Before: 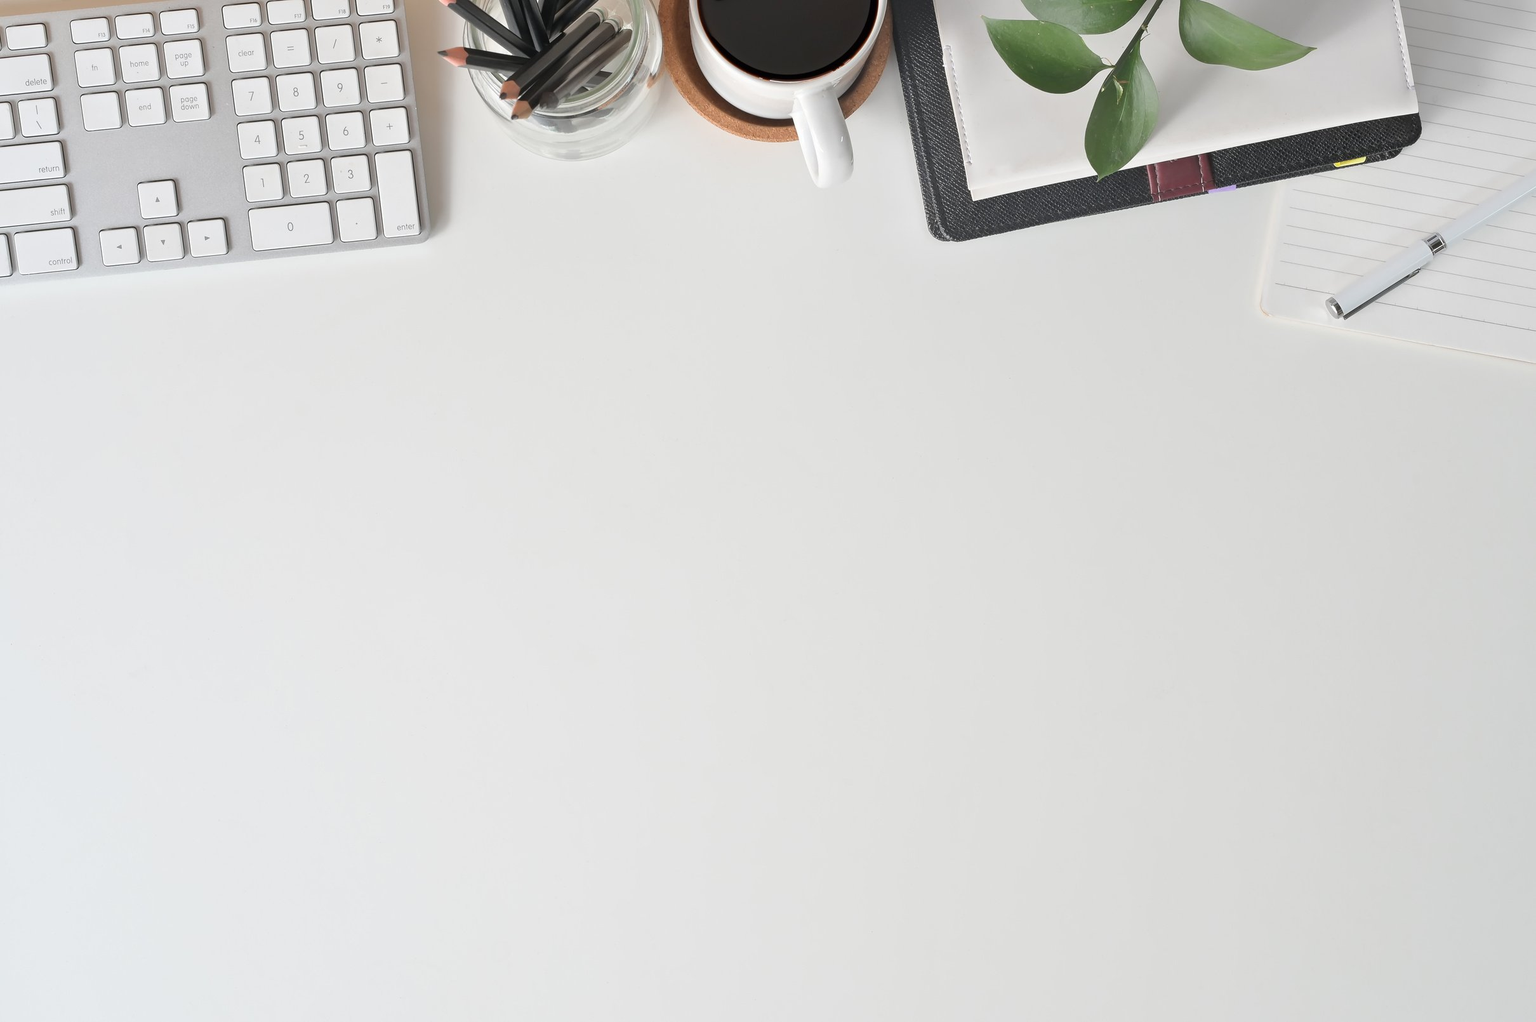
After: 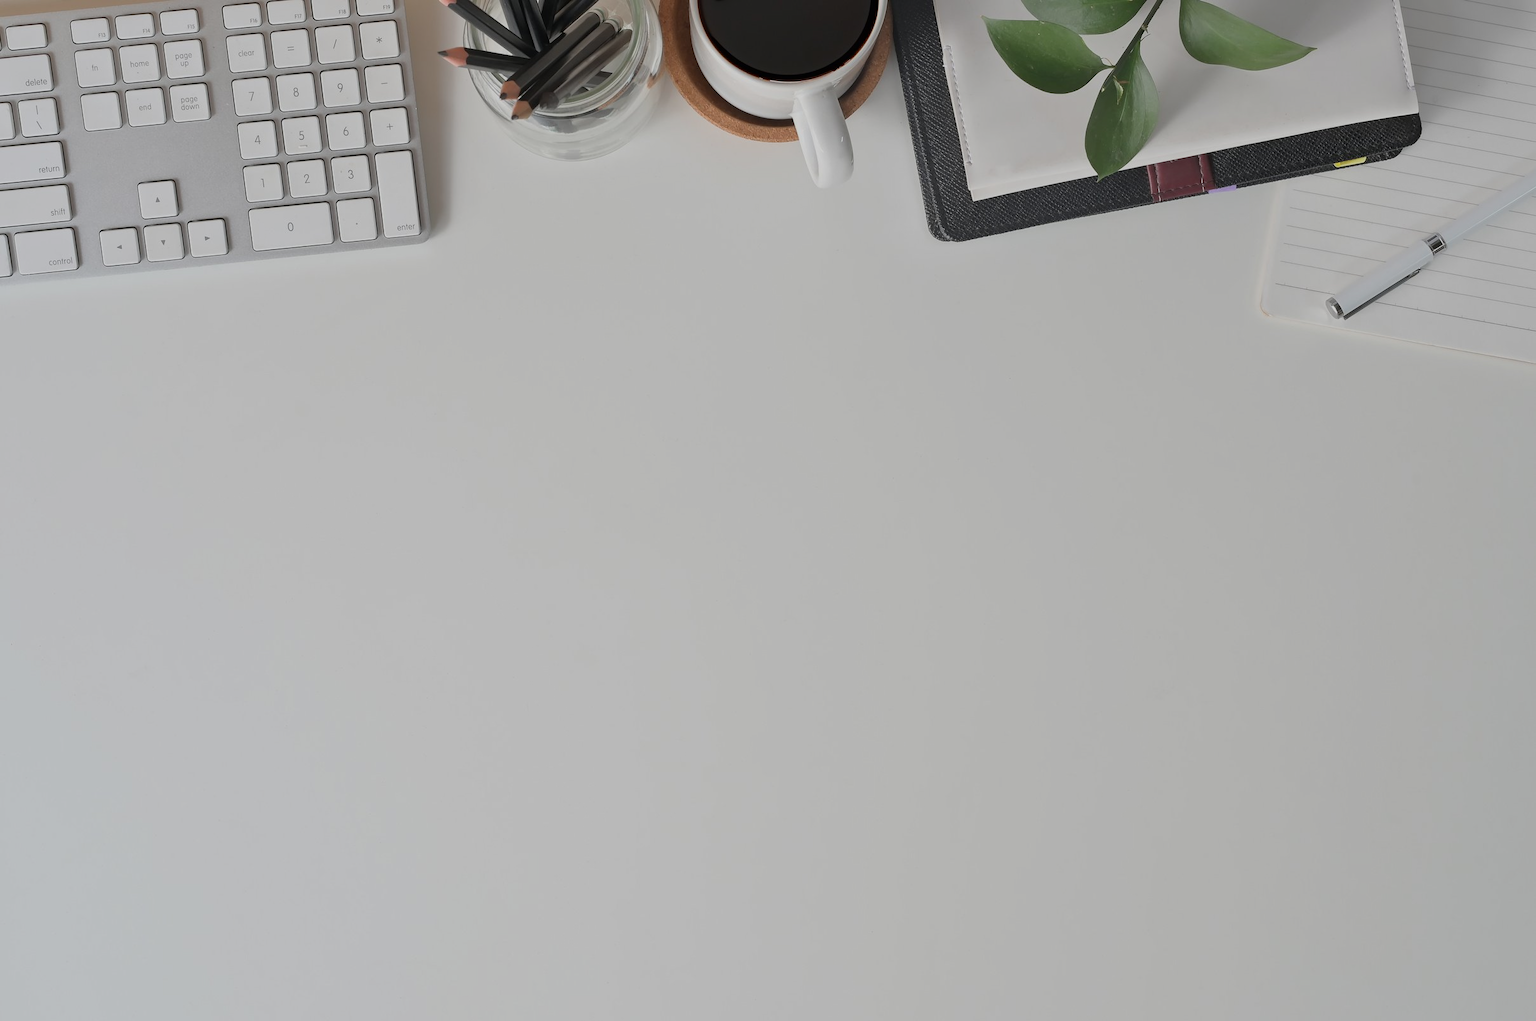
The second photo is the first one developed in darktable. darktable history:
tone equalizer: on, module defaults
exposure: black level correction 0, exposure -0.721 EV, compensate highlight preservation false
